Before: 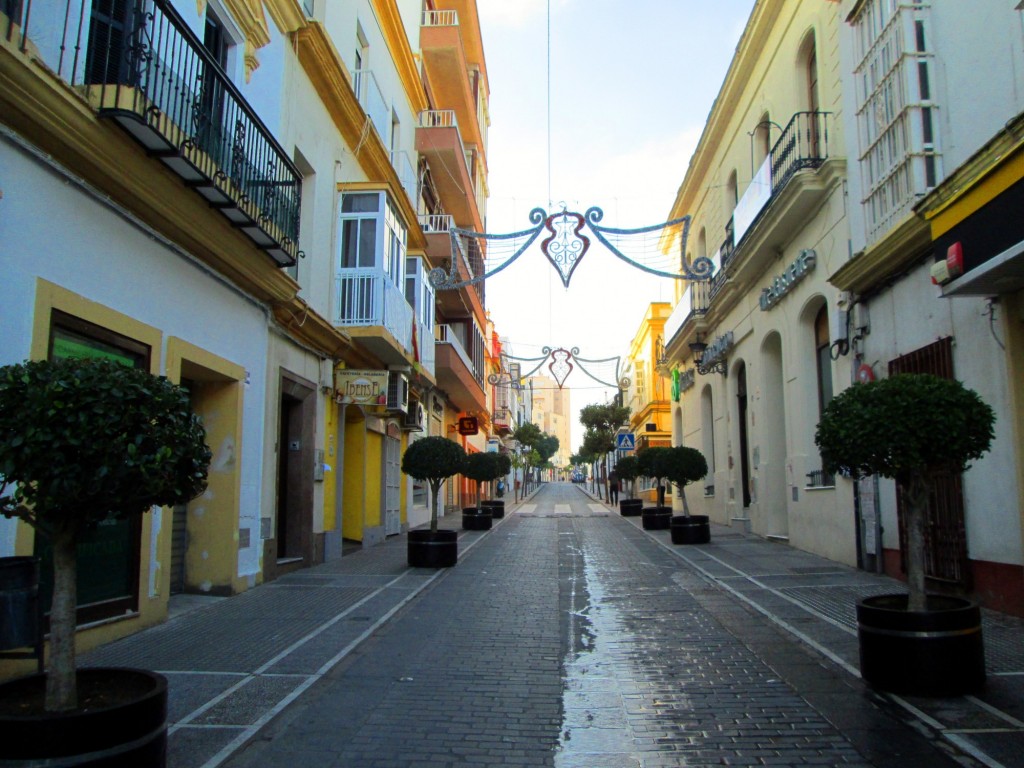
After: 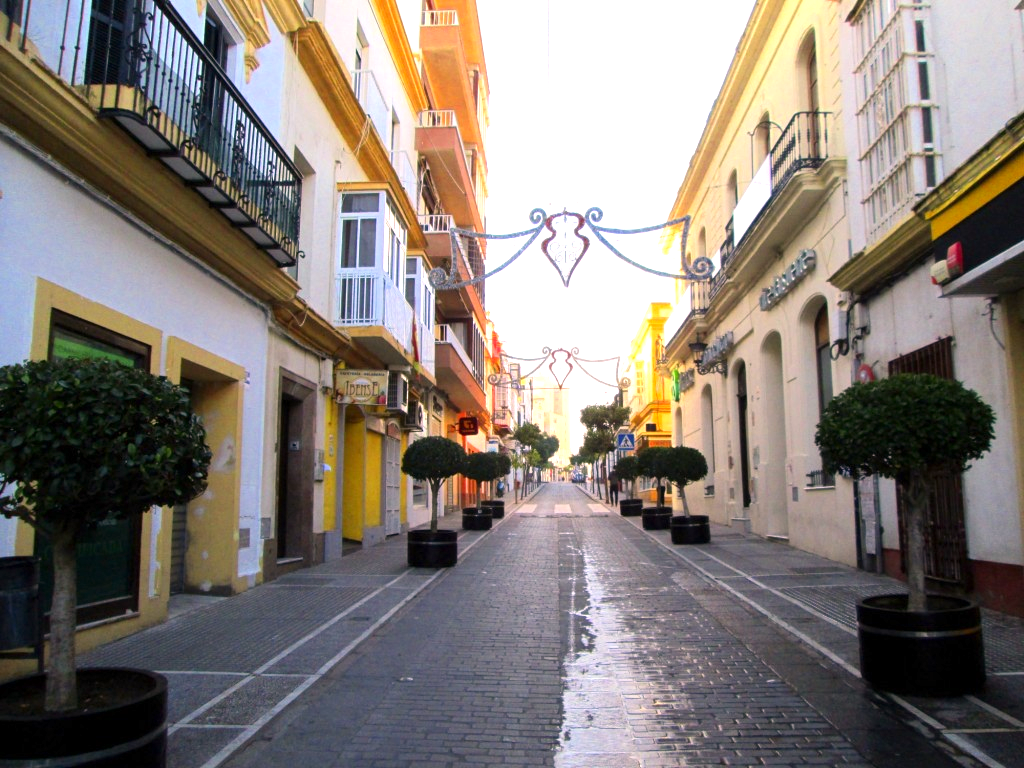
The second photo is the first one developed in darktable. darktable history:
color correction: highlights a* 14.53, highlights b* 4.89
exposure: exposure 0.777 EV, compensate exposure bias true, compensate highlight preservation false
